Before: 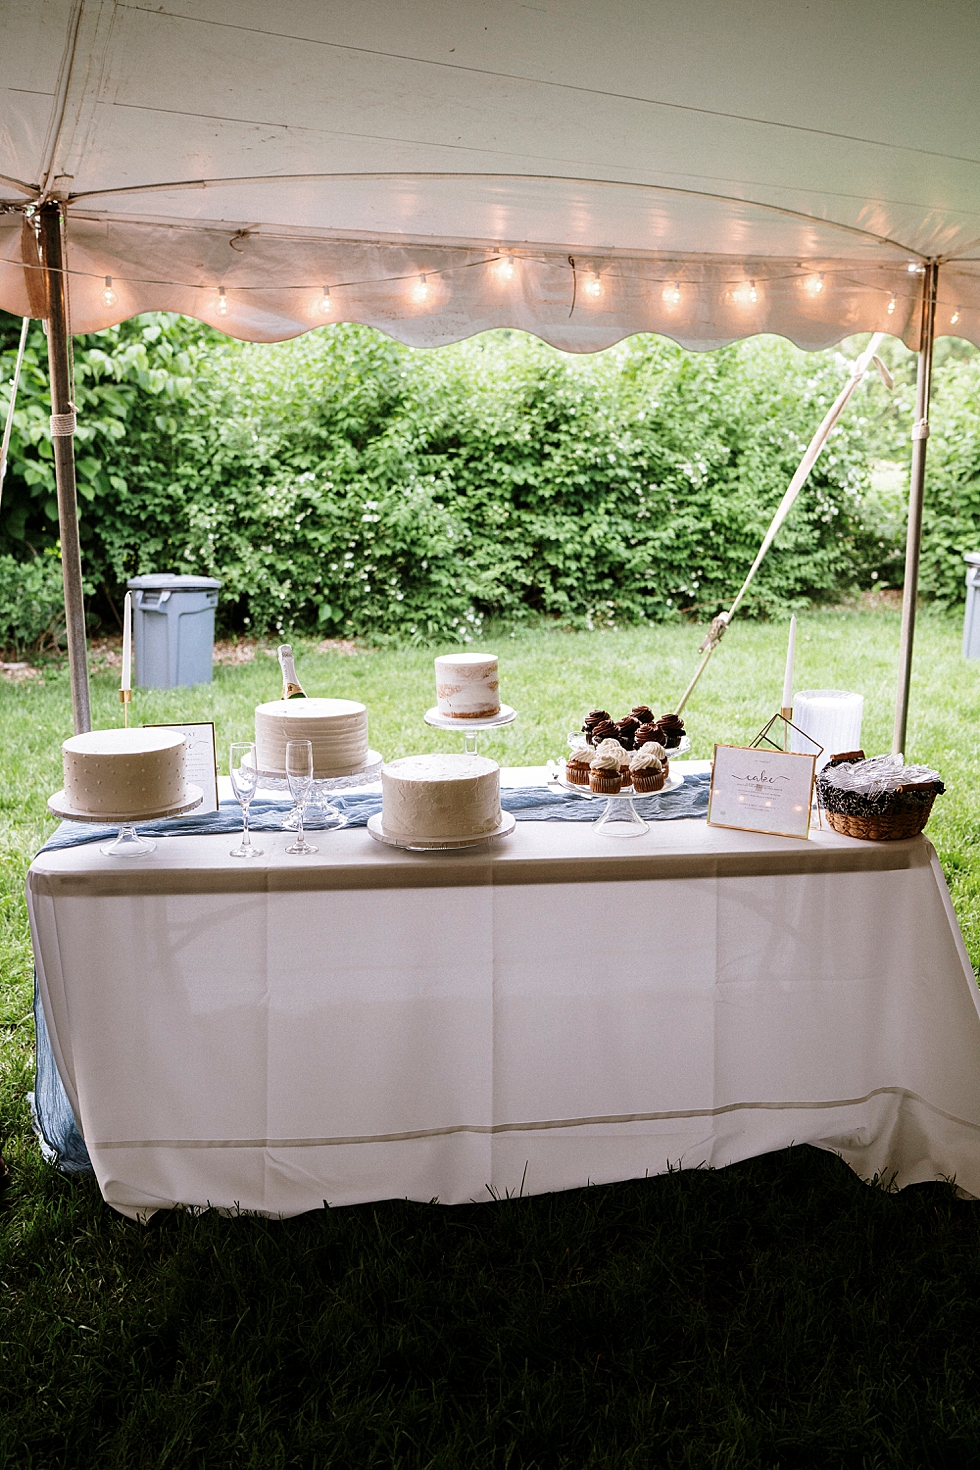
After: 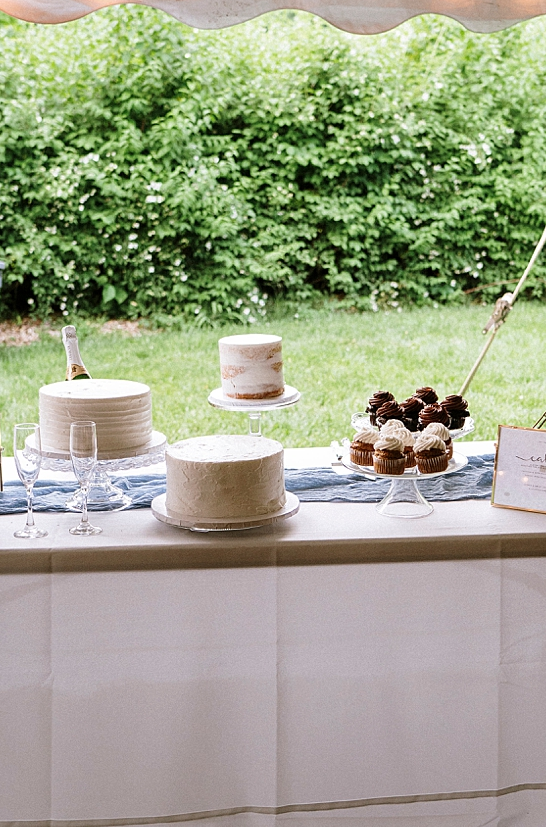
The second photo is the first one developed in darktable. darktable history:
crop and rotate: left 22.198%, top 21.75%, right 22.02%, bottom 21.947%
